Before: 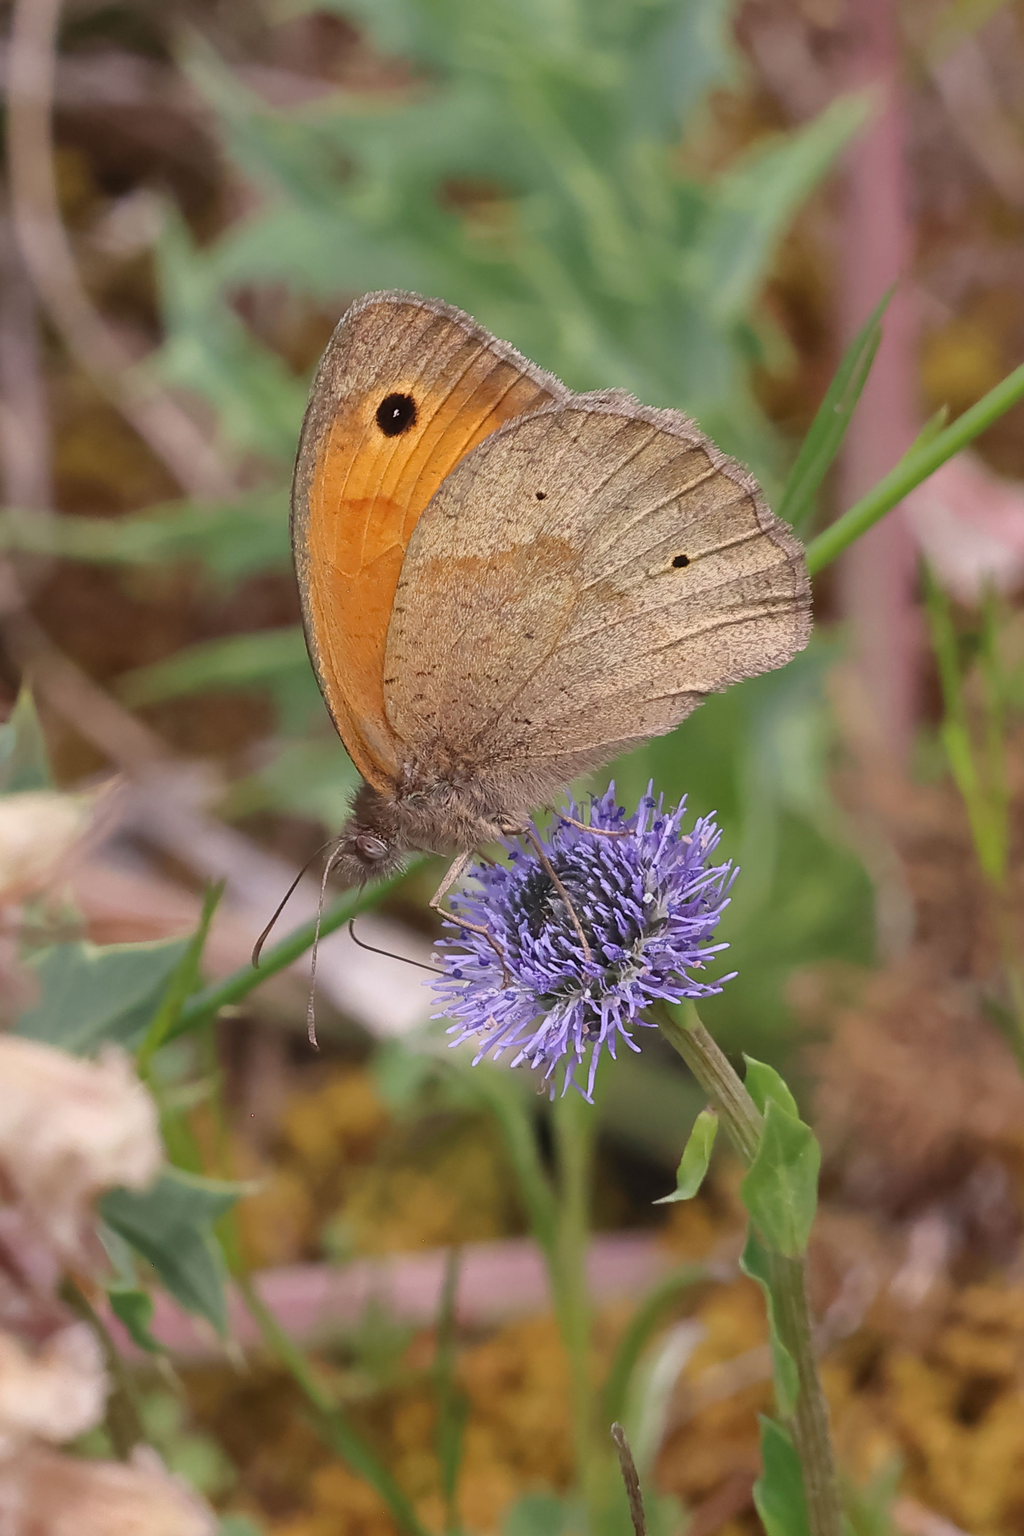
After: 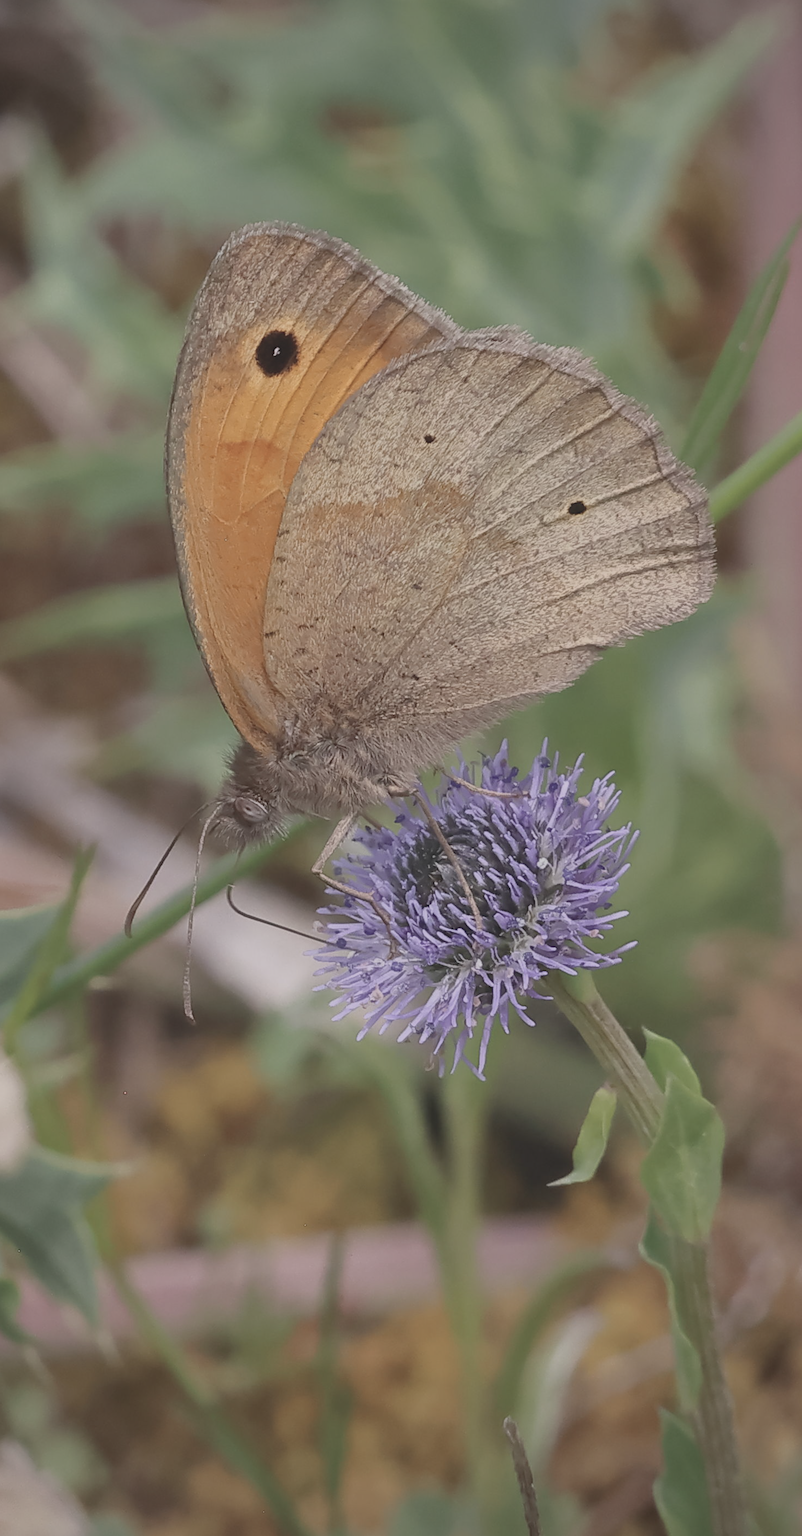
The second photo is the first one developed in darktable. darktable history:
crop and rotate: left 13.15%, top 5.251%, right 12.609%
contrast brightness saturation: contrast -0.26, saturation -0.43
vignetting: fall-off radius 60.92%
